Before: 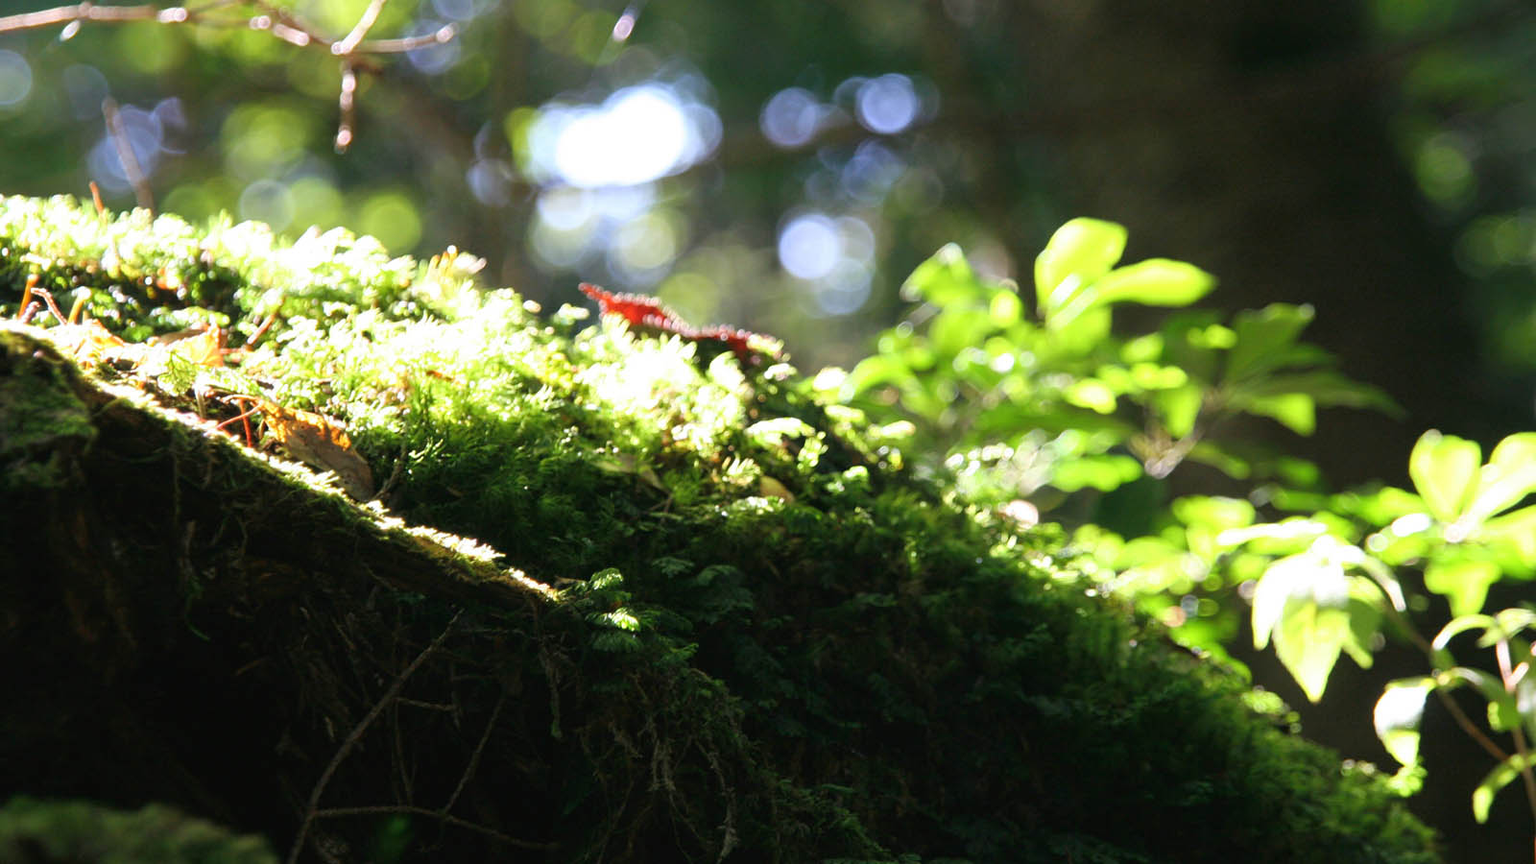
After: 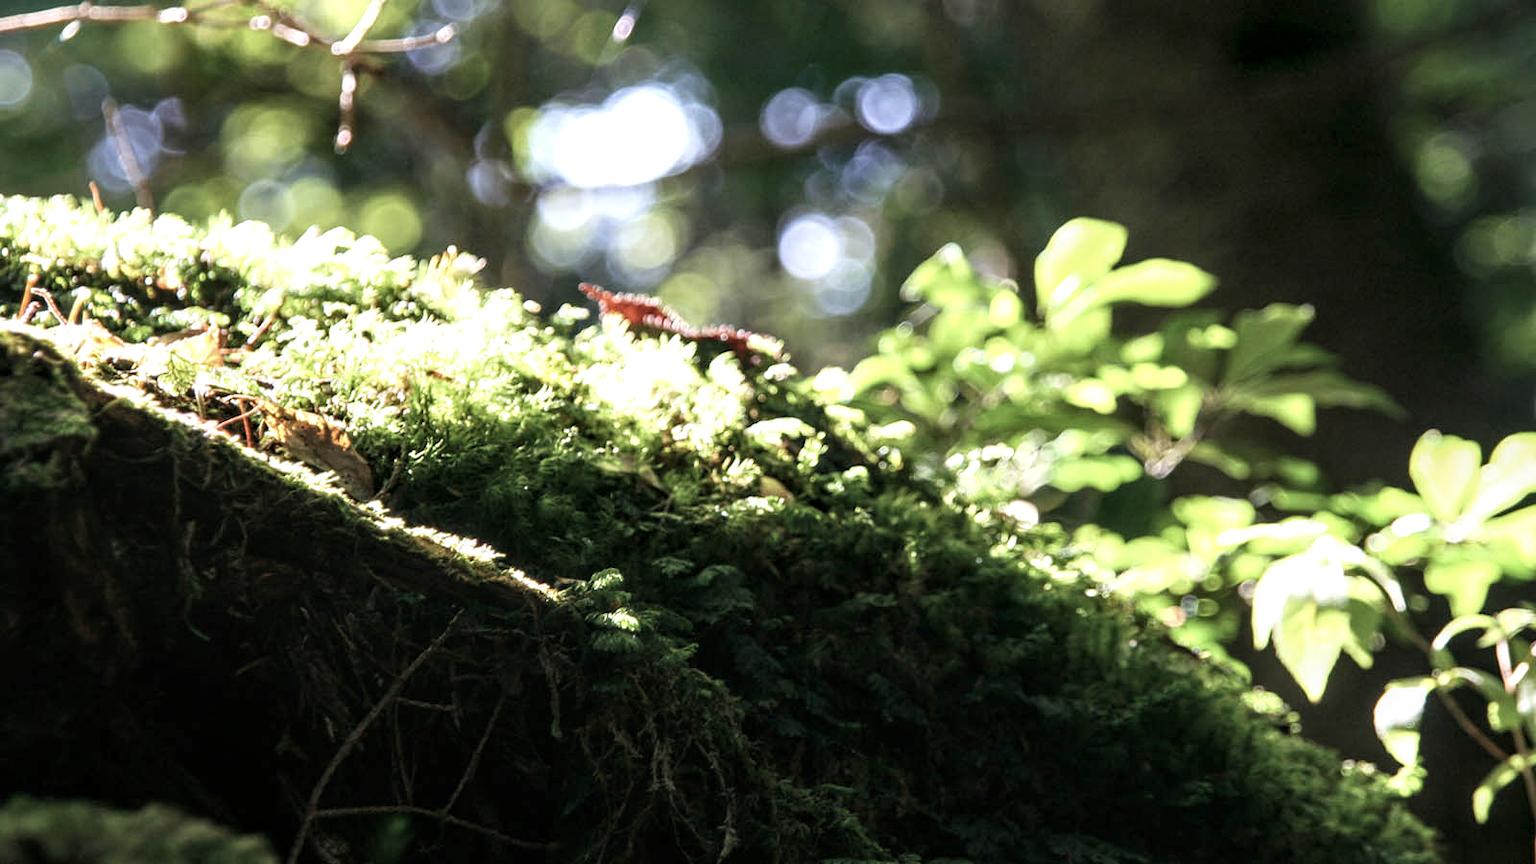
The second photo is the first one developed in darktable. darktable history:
local contrast: detail 150%
velvia: on, module defaults
contrast brightness saturation: contrast 0.102, saturation -0.359
